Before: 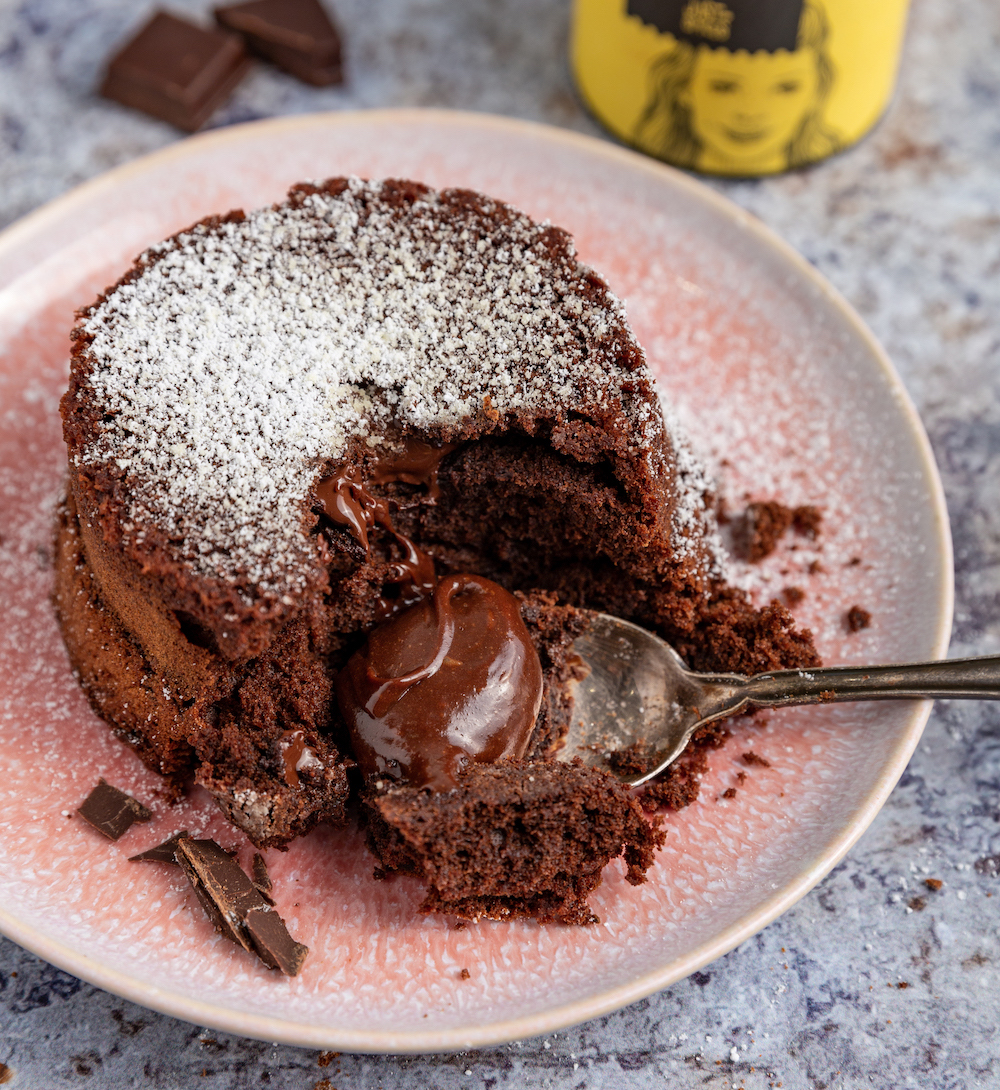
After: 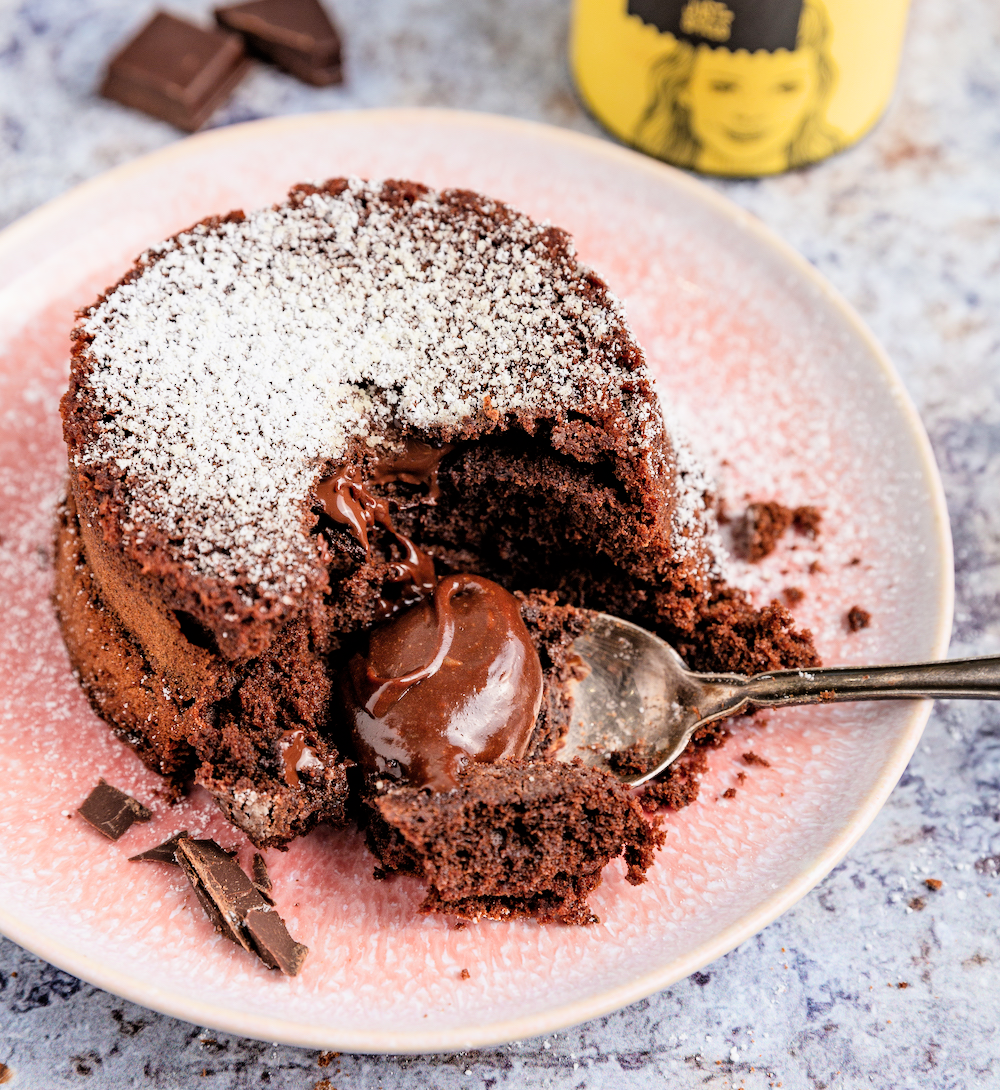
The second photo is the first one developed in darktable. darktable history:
filmic rgb: black relative exposure -5 EV, hardness 2.88, contrast 1.1
exposure: black level correction 0, exposure 1.1 EV, compensate exposure bias true, compensate highlight preservation false
